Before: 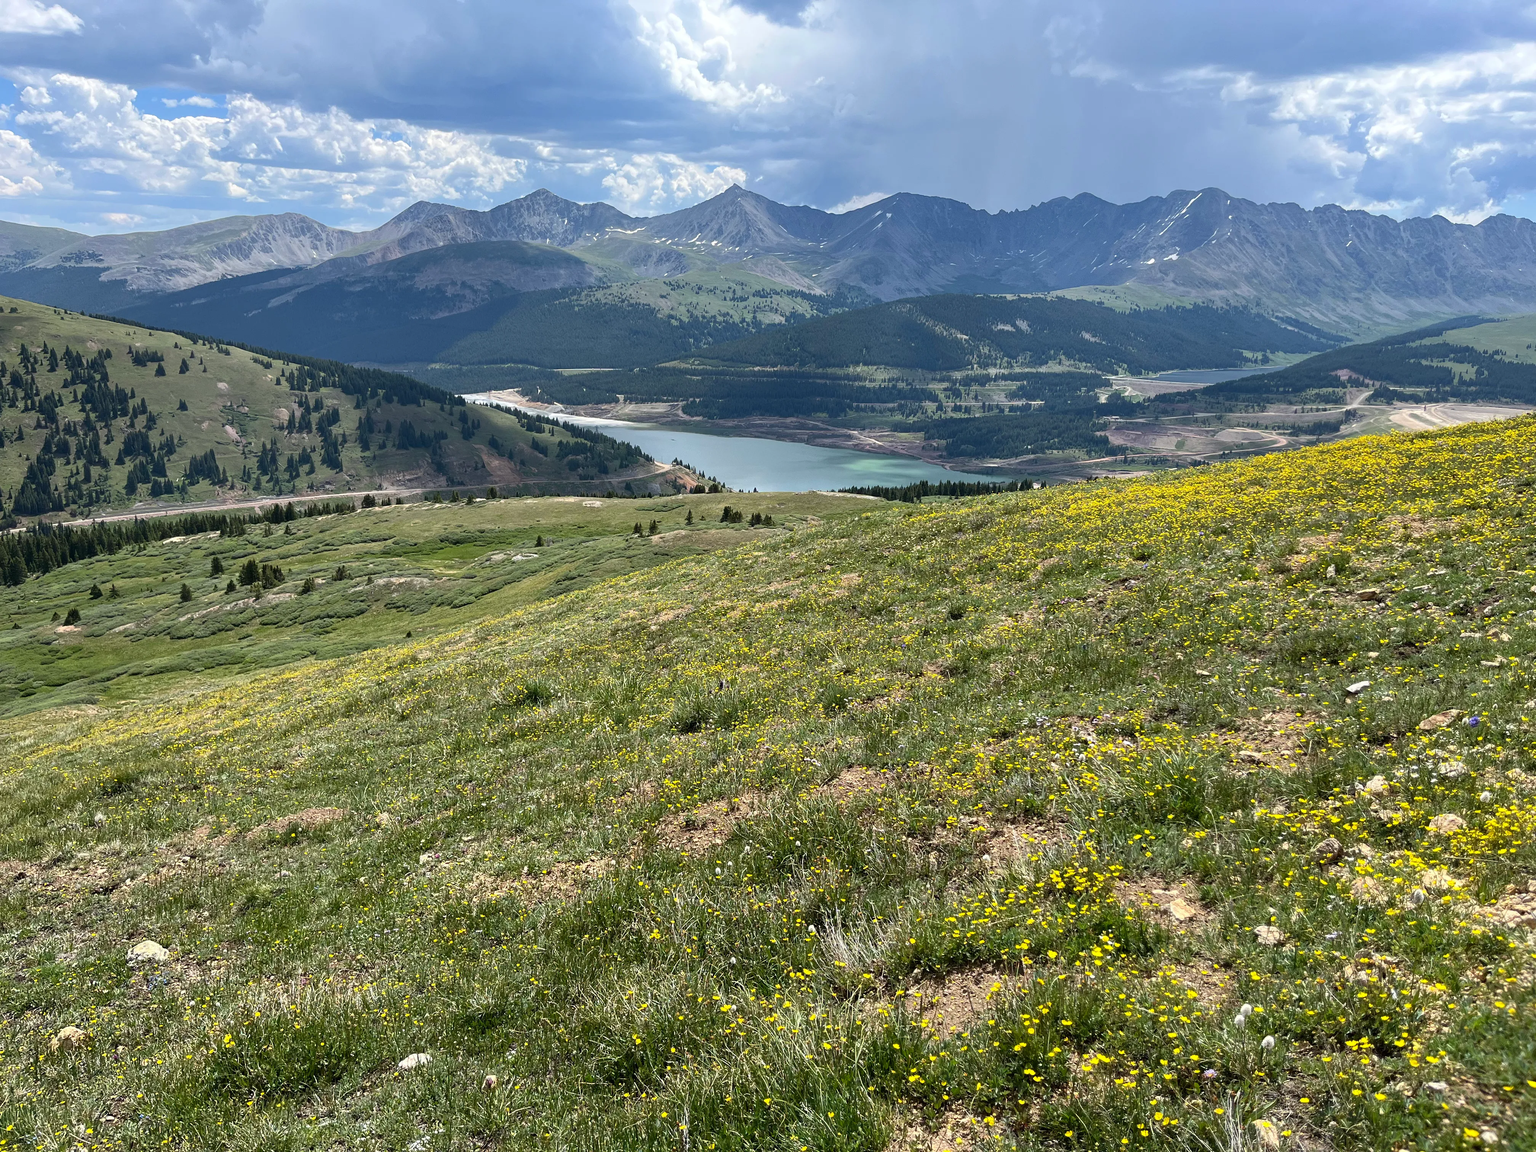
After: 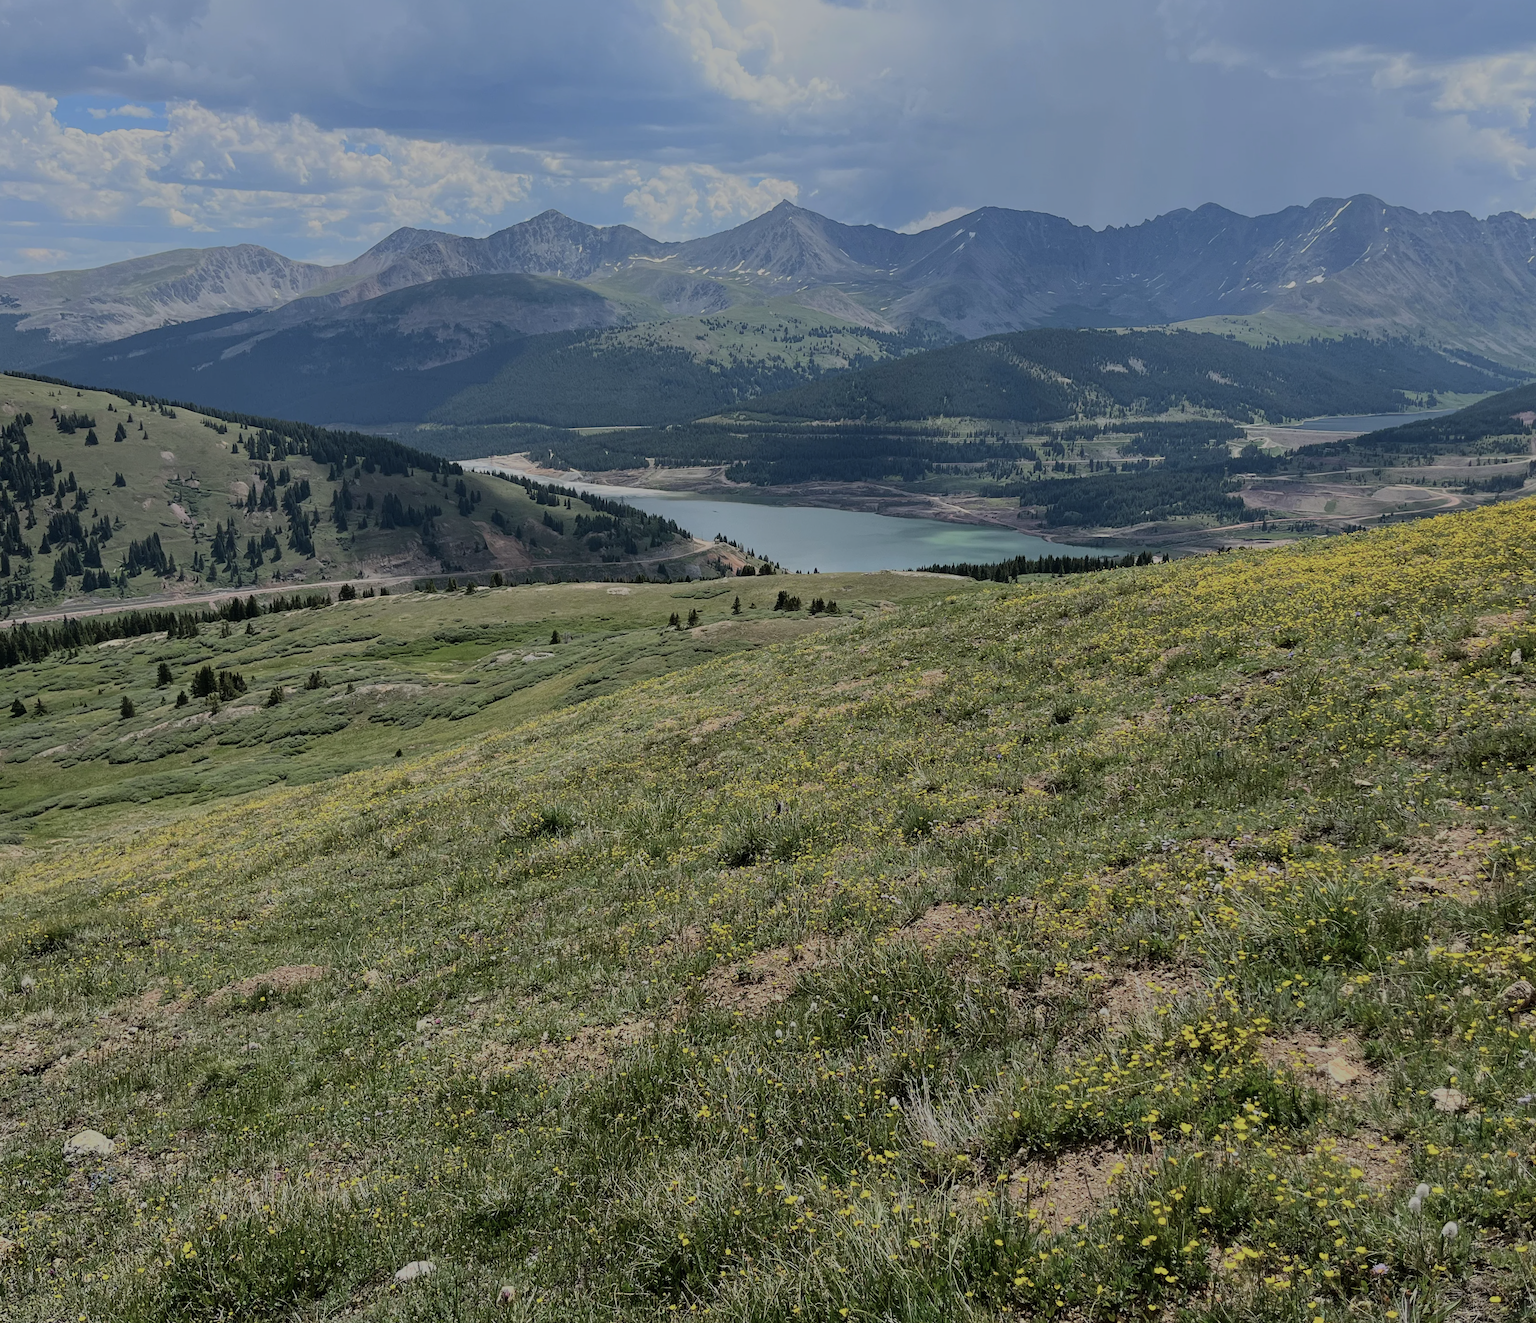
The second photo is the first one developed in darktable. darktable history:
exposure: black level correction 0, exposure 1.1 EV, compensate exposure bias true, compensate highlight preservation false
crop and rotate: angle 1°, left 4.281%, top 0.642%, right 11.383%, bottom 2.486%
tone equalizer: -8 EV -0.75 EV, -7 EV -0.7 EV, -6 EV -0.6 EV, -5 EV -0.4 EV, -3 EV 0.4 EV, -2 EV 0.6 EV, -1 EV 0.7 EV, +0 EV 0.75 EV, edges refinement/feathering 500, mask exposure compensation -1.57 EV, preserve details no
color balance rgb: perceptual brilliance grading › global brilliance -48.39%
